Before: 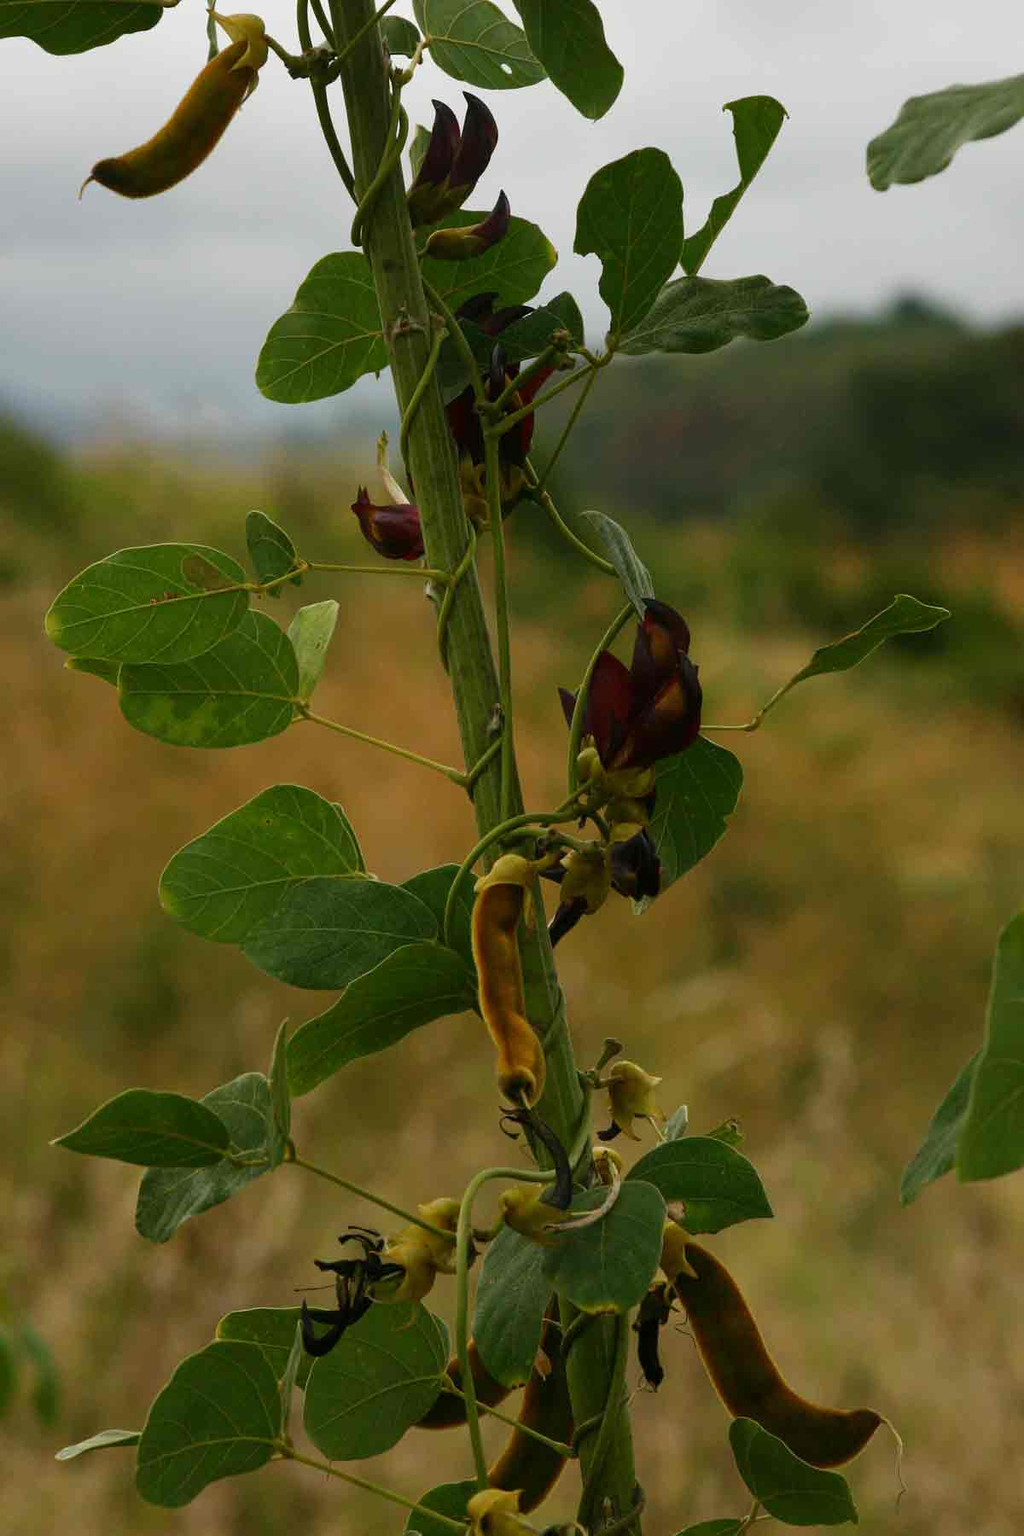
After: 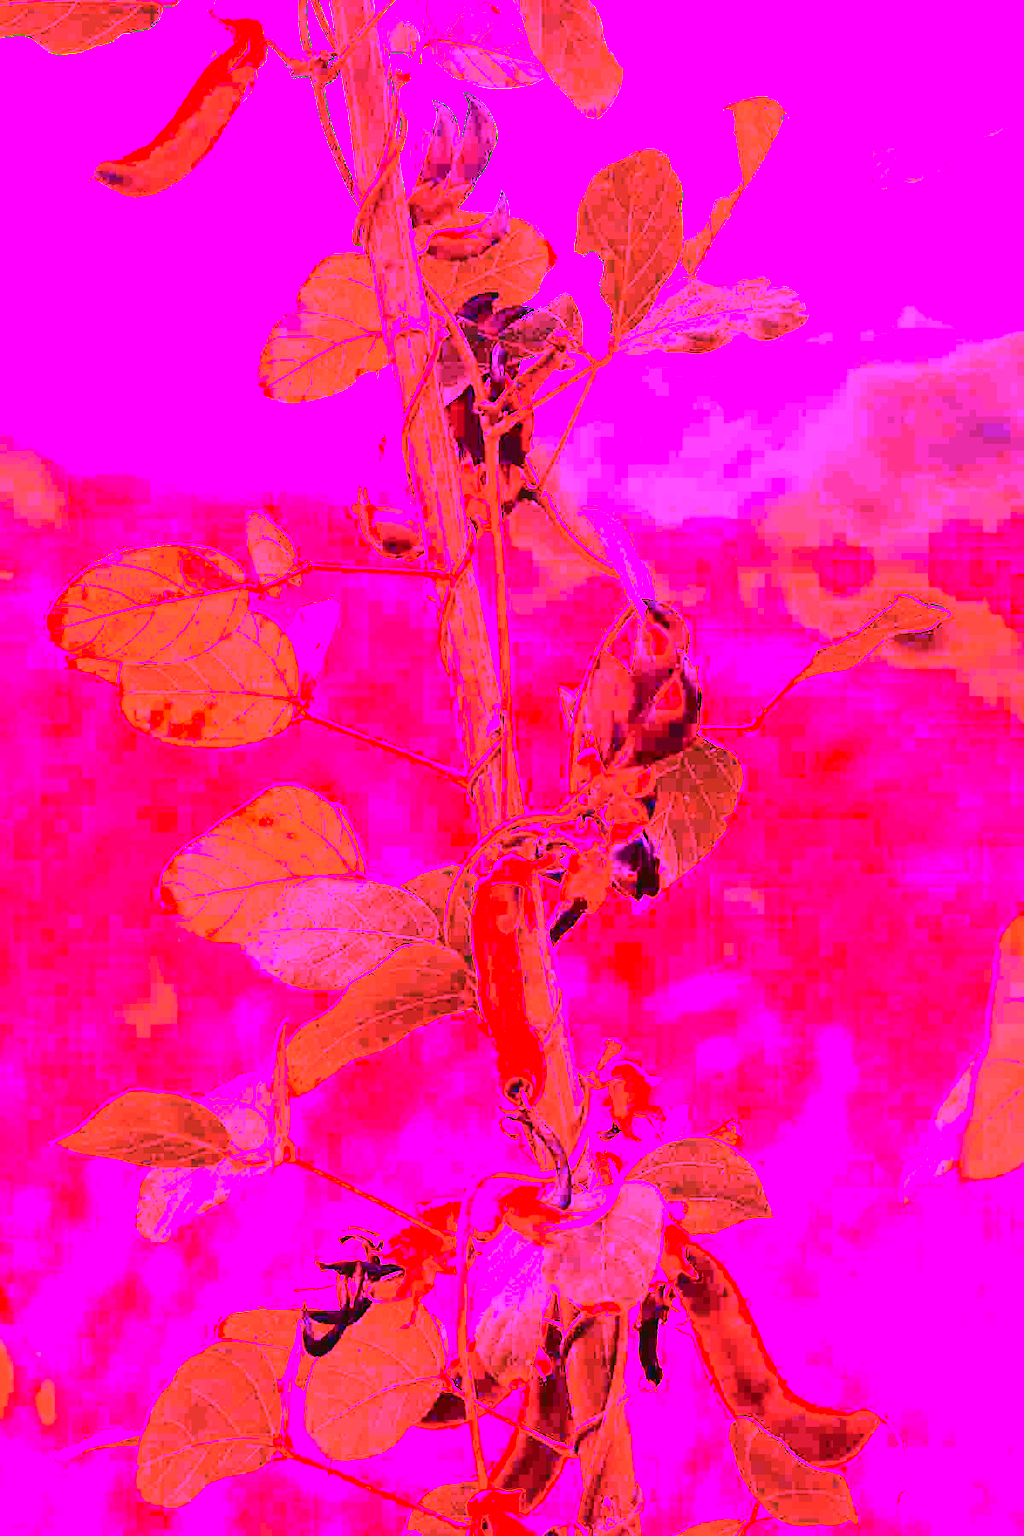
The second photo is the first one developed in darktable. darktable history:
tone curve: curves: ch0 [(0, 0.039) (0.104, 0.103) (0.273, 0.267) (0.448, 0.487) (0.704, 0.761) (0.886, 0.922) (0.994, 0.971)]; ch1 [(0, 0) (0.335, 0.298) (0.446, 0.413) (0.485, 0.487) (0.515, 0.503) (0.566, 0.563) (0.641, 0.655) (1, 1)]; ch2 [(0, 0) (0.314, 0.301) (0.421, 0.411) (0.502, 0.494) (0.528, 0.54) (0.557, 0.559) (0.612, 0.605) (0.722, 0.686) (1, 1)], color space Lab, independent channels, preserve colors none
white balance: red 8, blue 8
